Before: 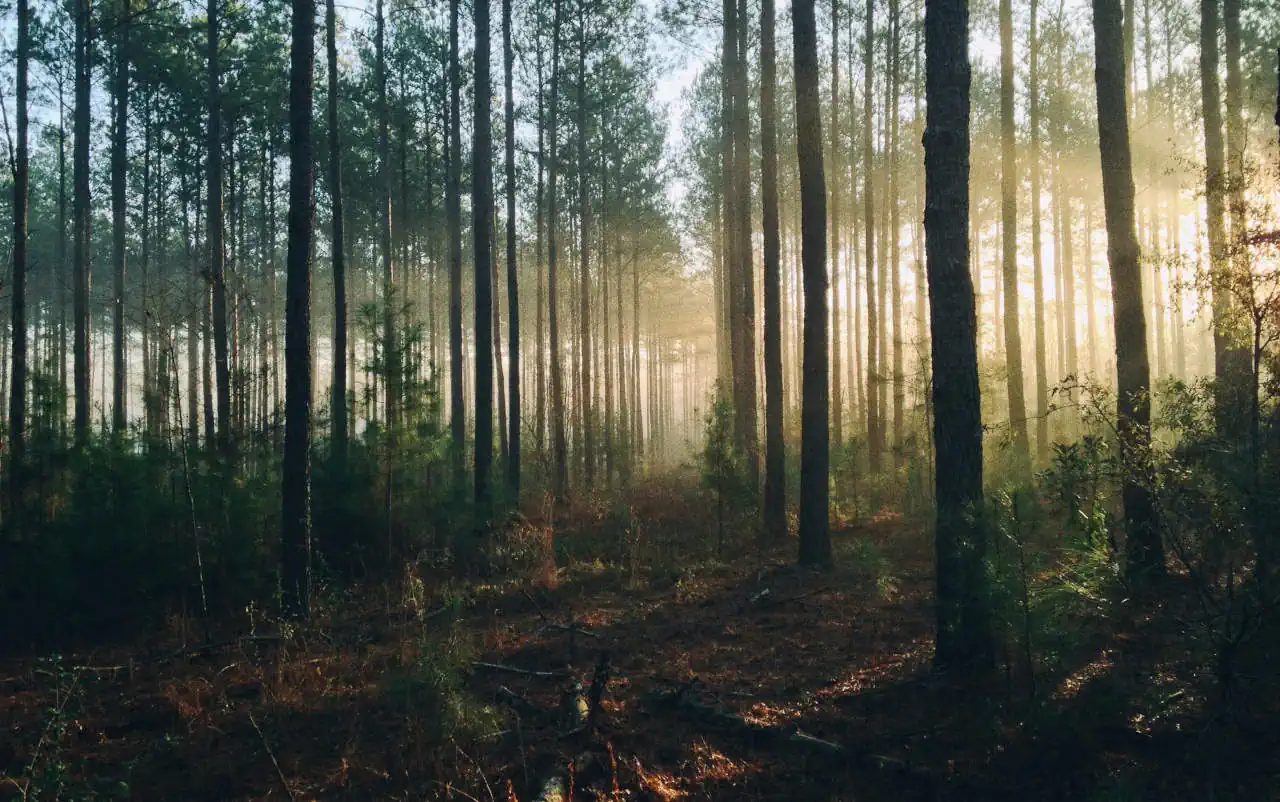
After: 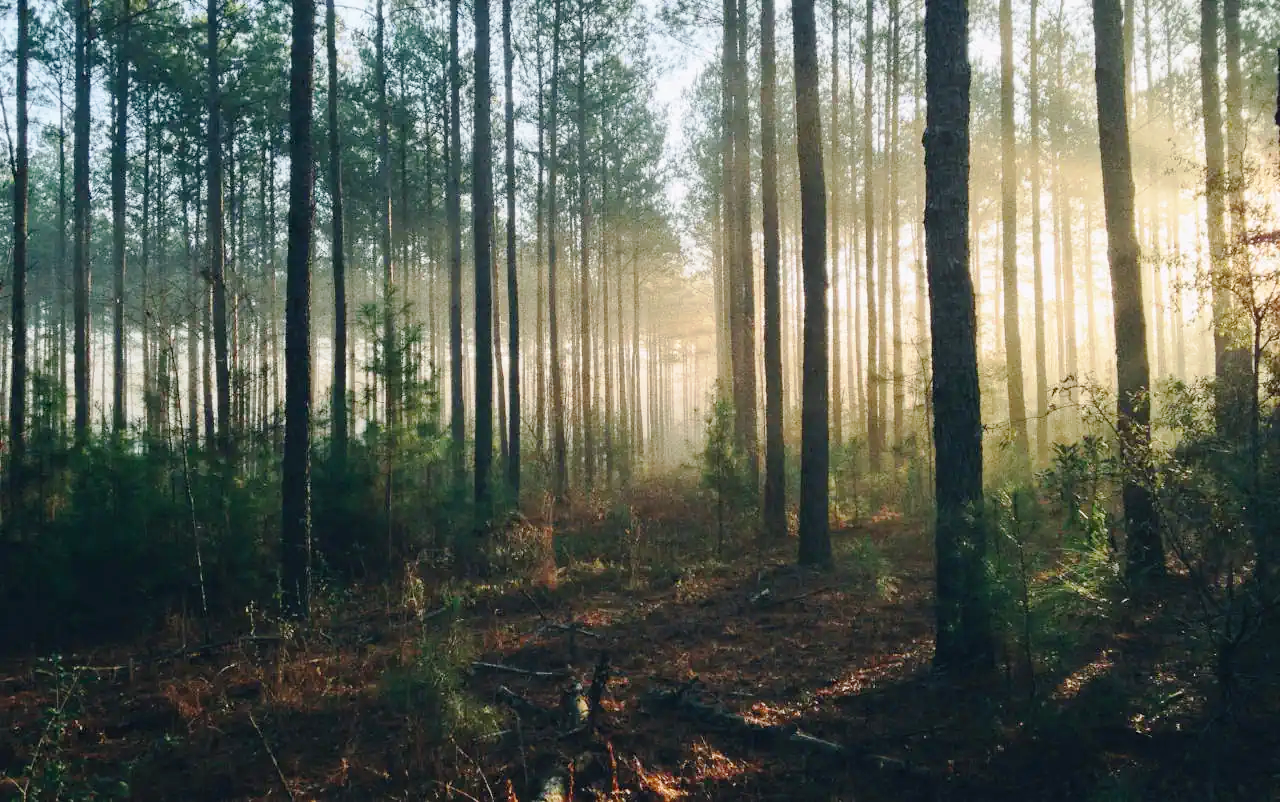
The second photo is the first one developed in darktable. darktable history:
tone curve: curves: ch0 [(0, 0) (0.003, 0.004) (0.011, 0.015) (0.025, 0.033) (0.044, 0.058) (0.069, 0.091) (0.1, 0.131) (0.136, 0.178) (0.177, 0.232) (0.224, 0.294) (0.277, 0.362) (0.335, 0.434) (0.399, 0.512) (0.468, 0.582) (0.543, 0.646) (0.623, 0.713) (0.709, 0.783) (0.801, 0.876) (0.898, 0.938) (1, 1)], preserve colors none
